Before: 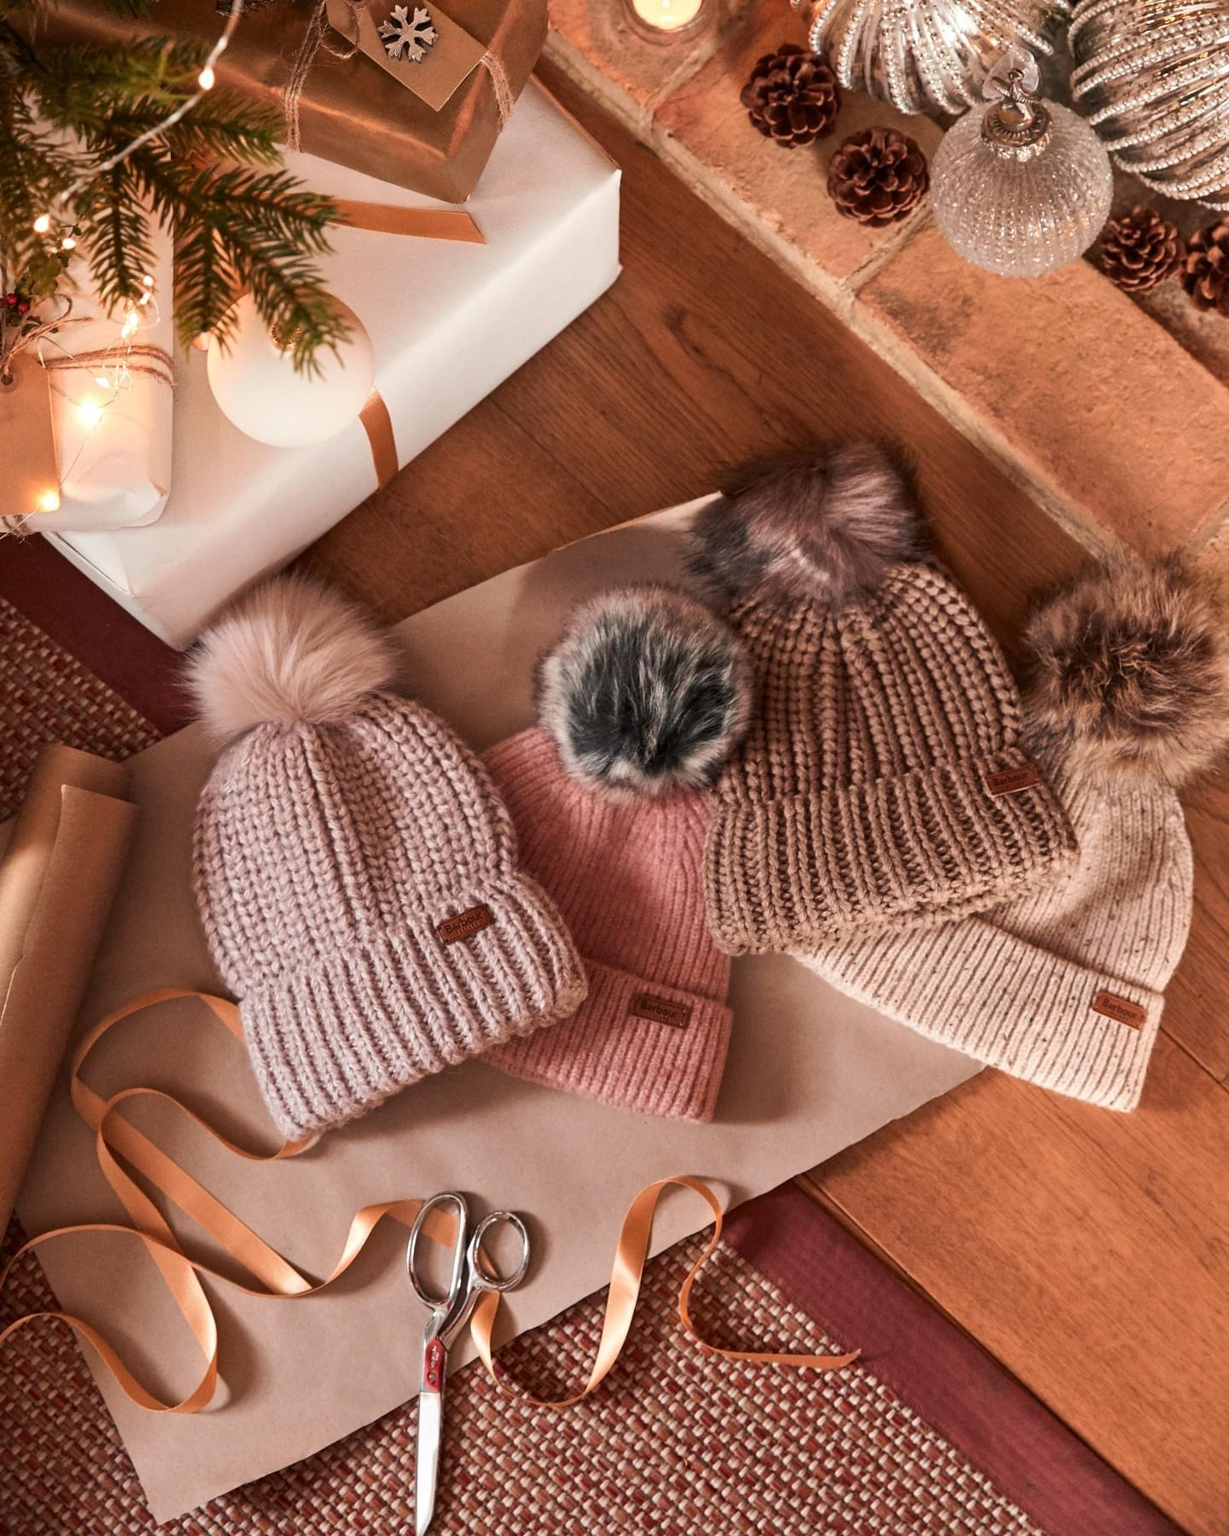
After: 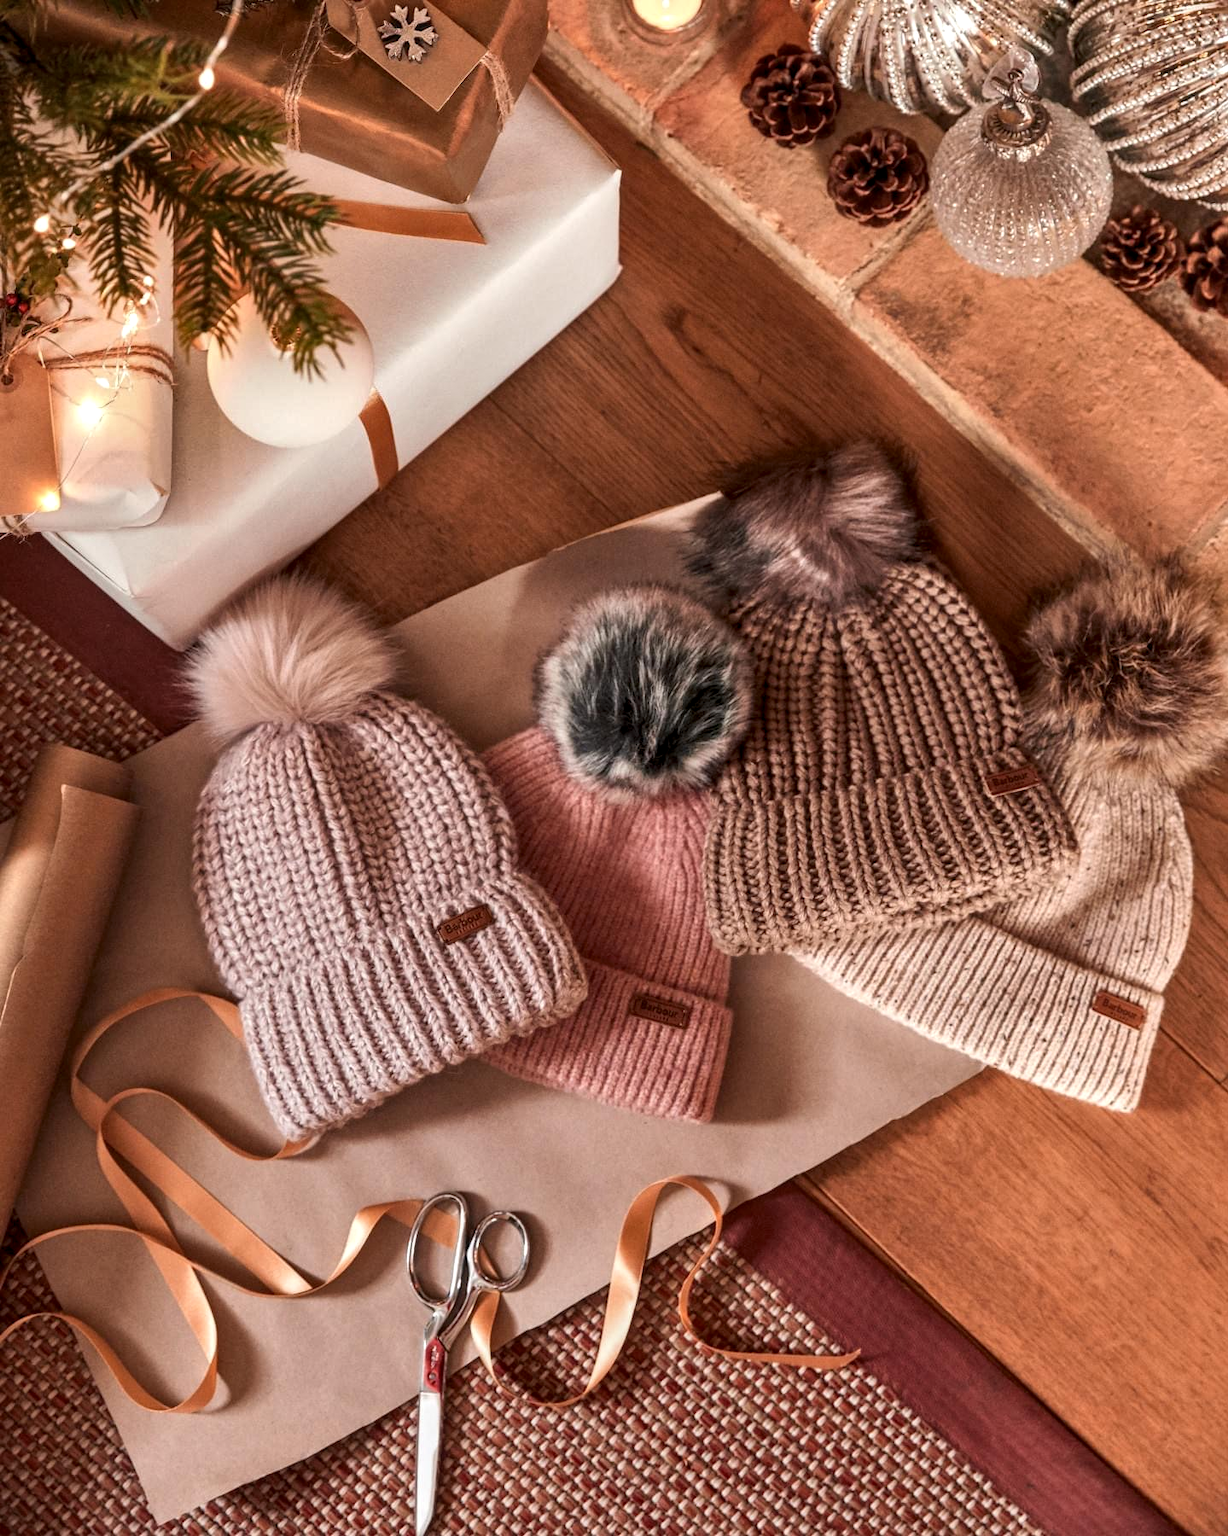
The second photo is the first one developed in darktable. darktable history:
shadows and highlights: shadows 20.91, highlights -82.73, soften with gaussian
local contrast: detail 130%
